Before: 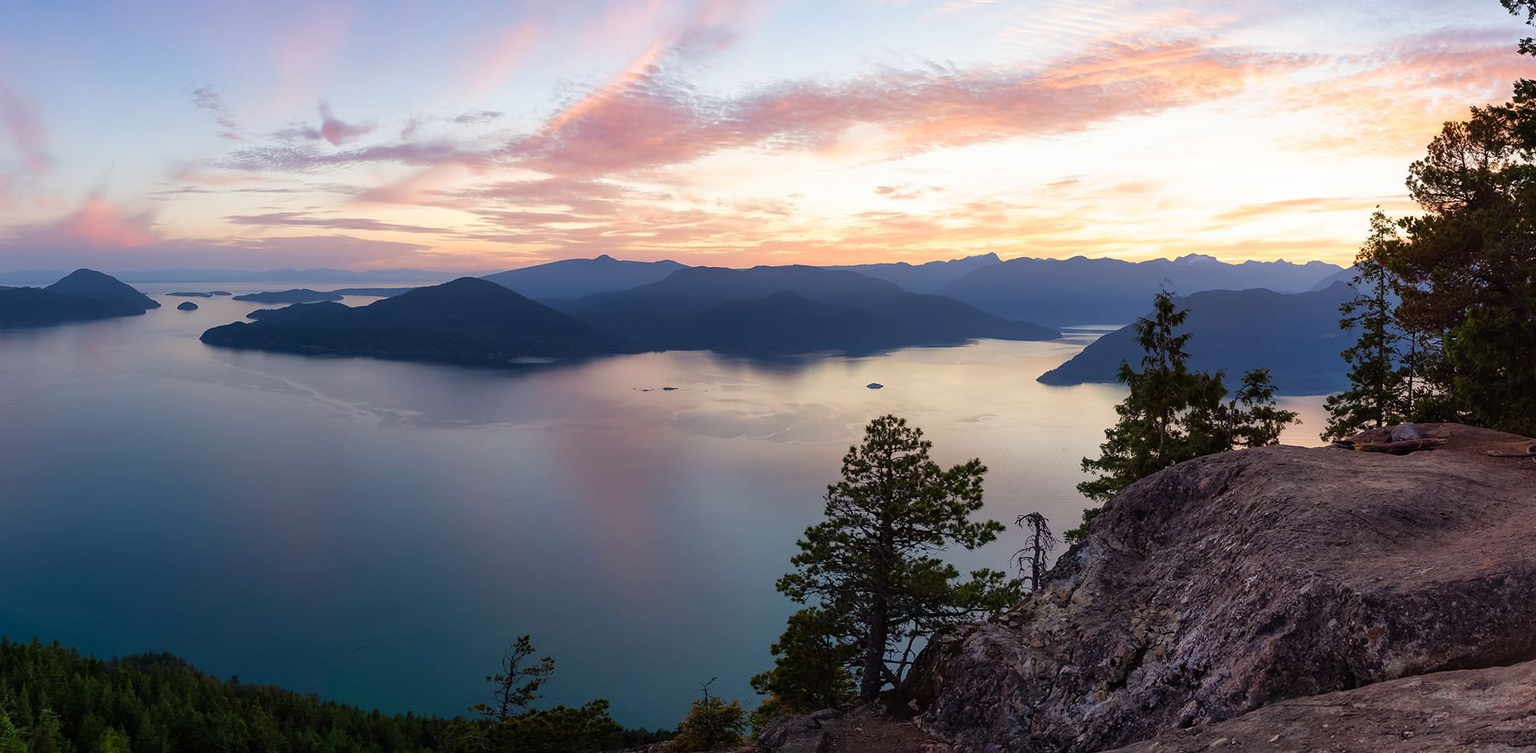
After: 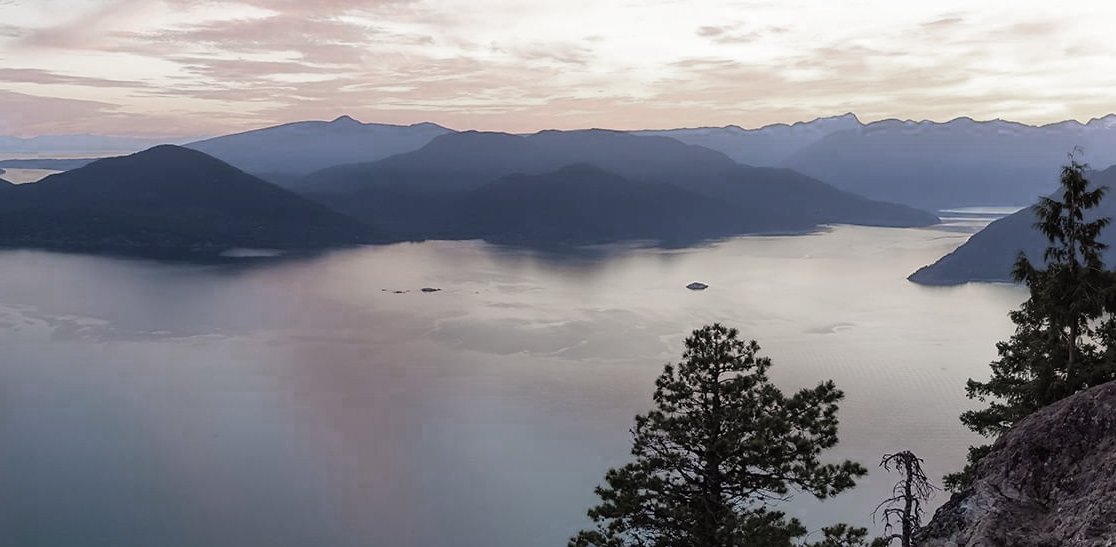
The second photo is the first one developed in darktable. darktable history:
color zones: curves: ch0 [(0, 0.613) (0.01, 0.613) (0.245, 0.448) (0.498, 0.529) (0.642, 0.665) (0.879, 0.777) (0.99, 0.613)]; ch1 [(0, 0.272) (0.219, 0.127) (0.724, 0.346)]
exposure: compensate highlight preservation false
crop and rotate: left 22.13%, top 22.054%, right 22.026%, bottom 22.102%
